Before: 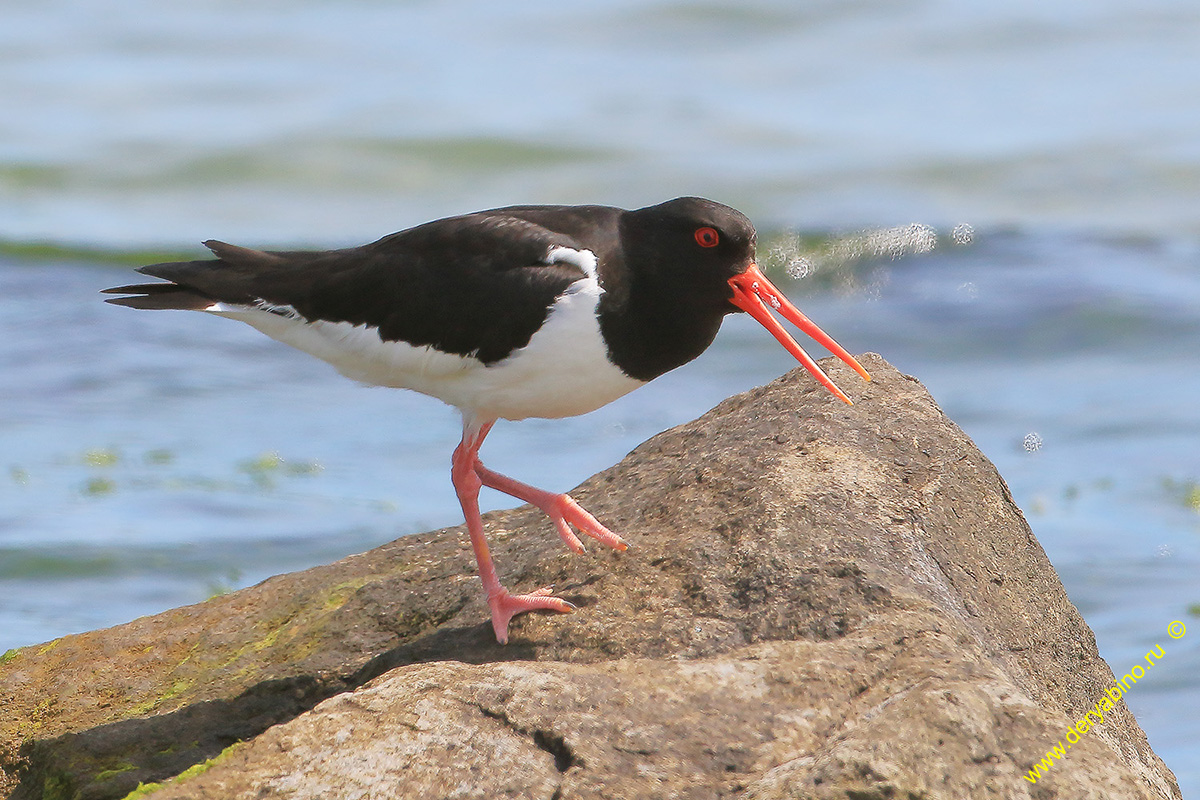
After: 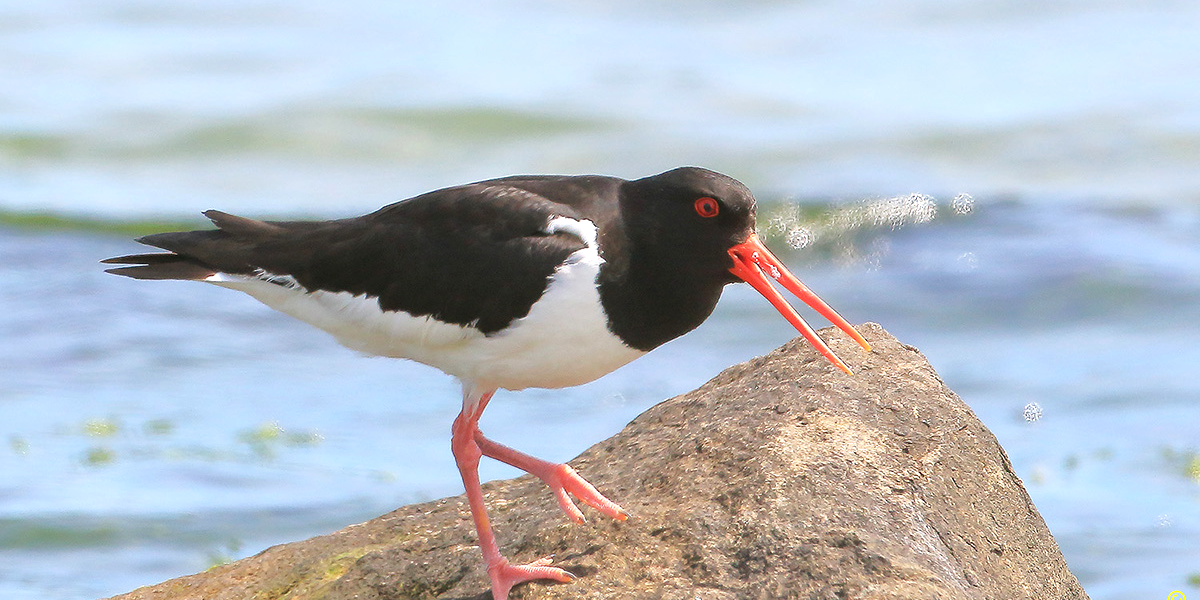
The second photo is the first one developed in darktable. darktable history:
exposure: black level correction 0.001, exposure 0.5 EV, compensate exposure bias true, compensate highlight preservation false
crop: top 3.857%, bottom 21.132%
